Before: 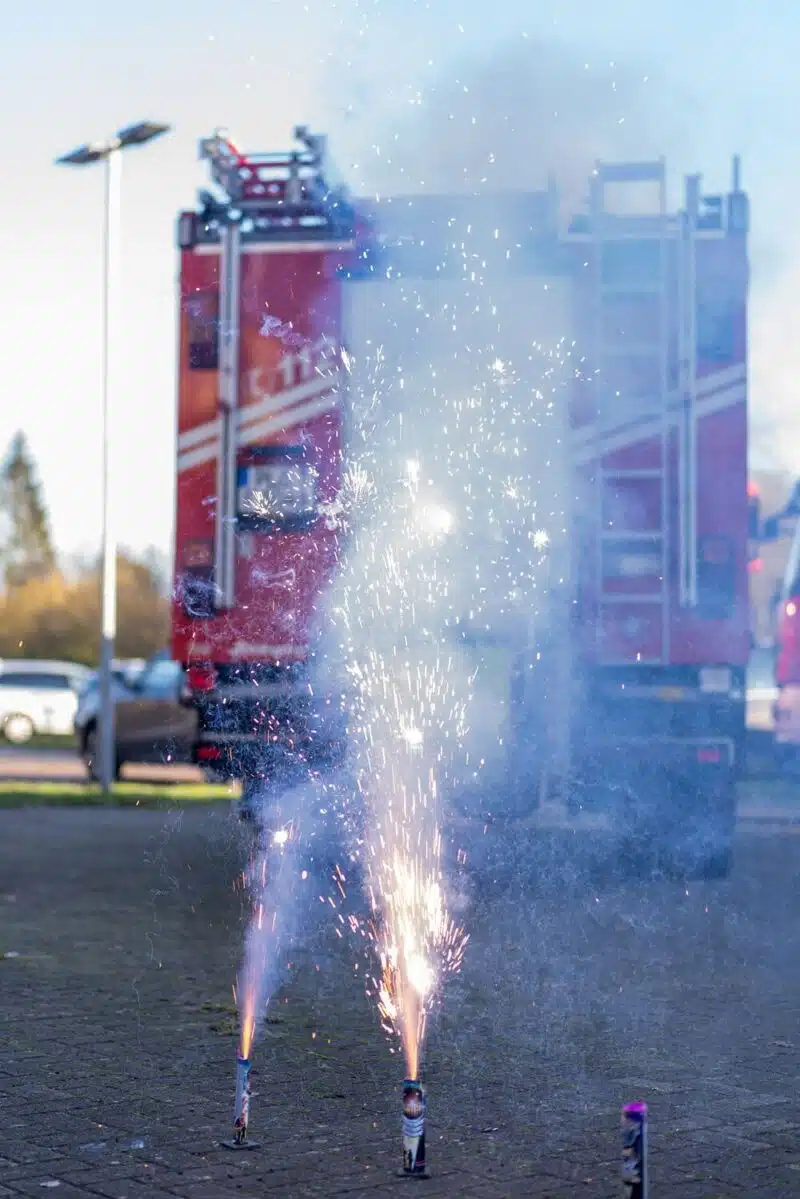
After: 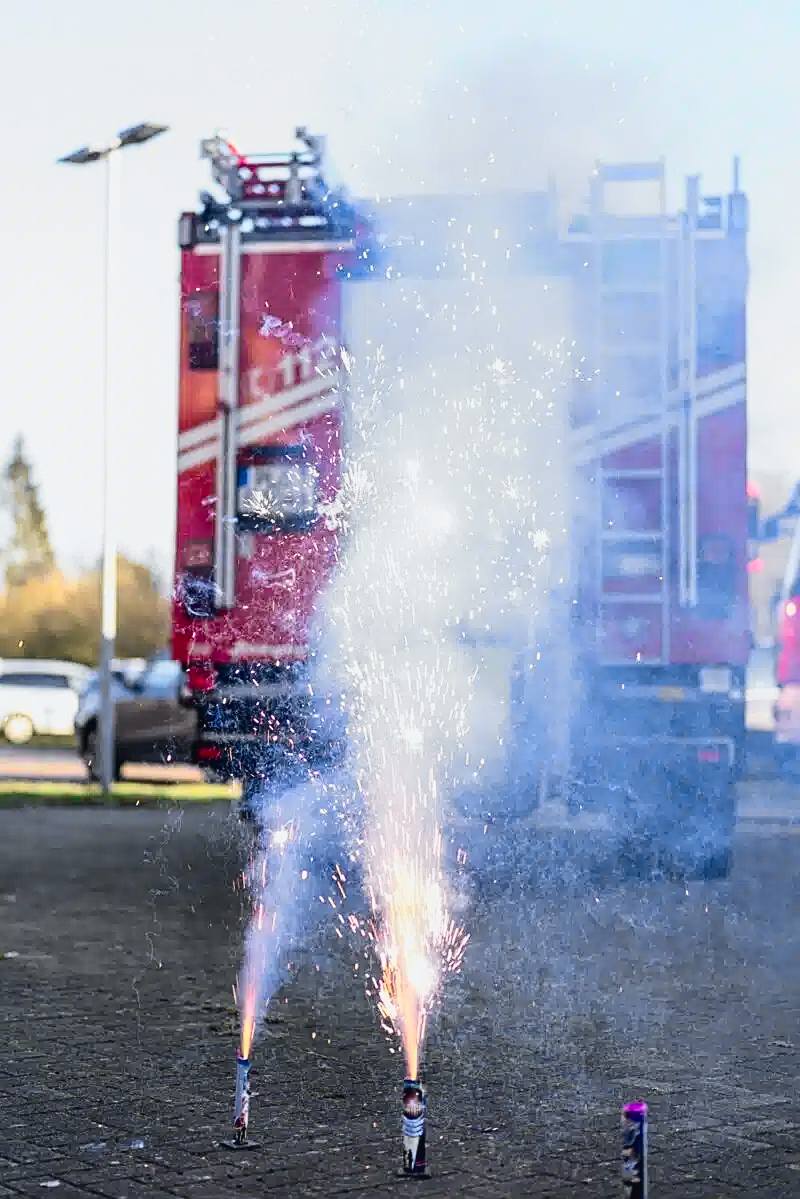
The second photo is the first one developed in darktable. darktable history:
tone curve: curves: ch0 [(0, 0.026) (0.058, 0.036) (0.246, 0.214) (0.437, 0.498) (0.55, 0.644) (0.657, 0.767) (0.822, 0.9) (1, 0.961)]; ch1 [(0, 0) (0.346, 0.307) (0.408, 0.369) (0.453, 0.457) (0.476, 0.489) (0.502, 0.498) (0.521, 0.515) (0.537, 0.531) (0.612, 0.641) (0.676, 0.728) (1, 1)]; ch2 [(0, 0) (0.346, 0.34) (0.434, 0.46) (0.485, 0.494) (0.5, 0.494) (0.511, 0.508) (0.537, 0.564) (0.579, 0.599) (0.663, 0.67) (1, 1)], color space Lab, independent channels, preserve colors none
sharpen: on, module defaults
